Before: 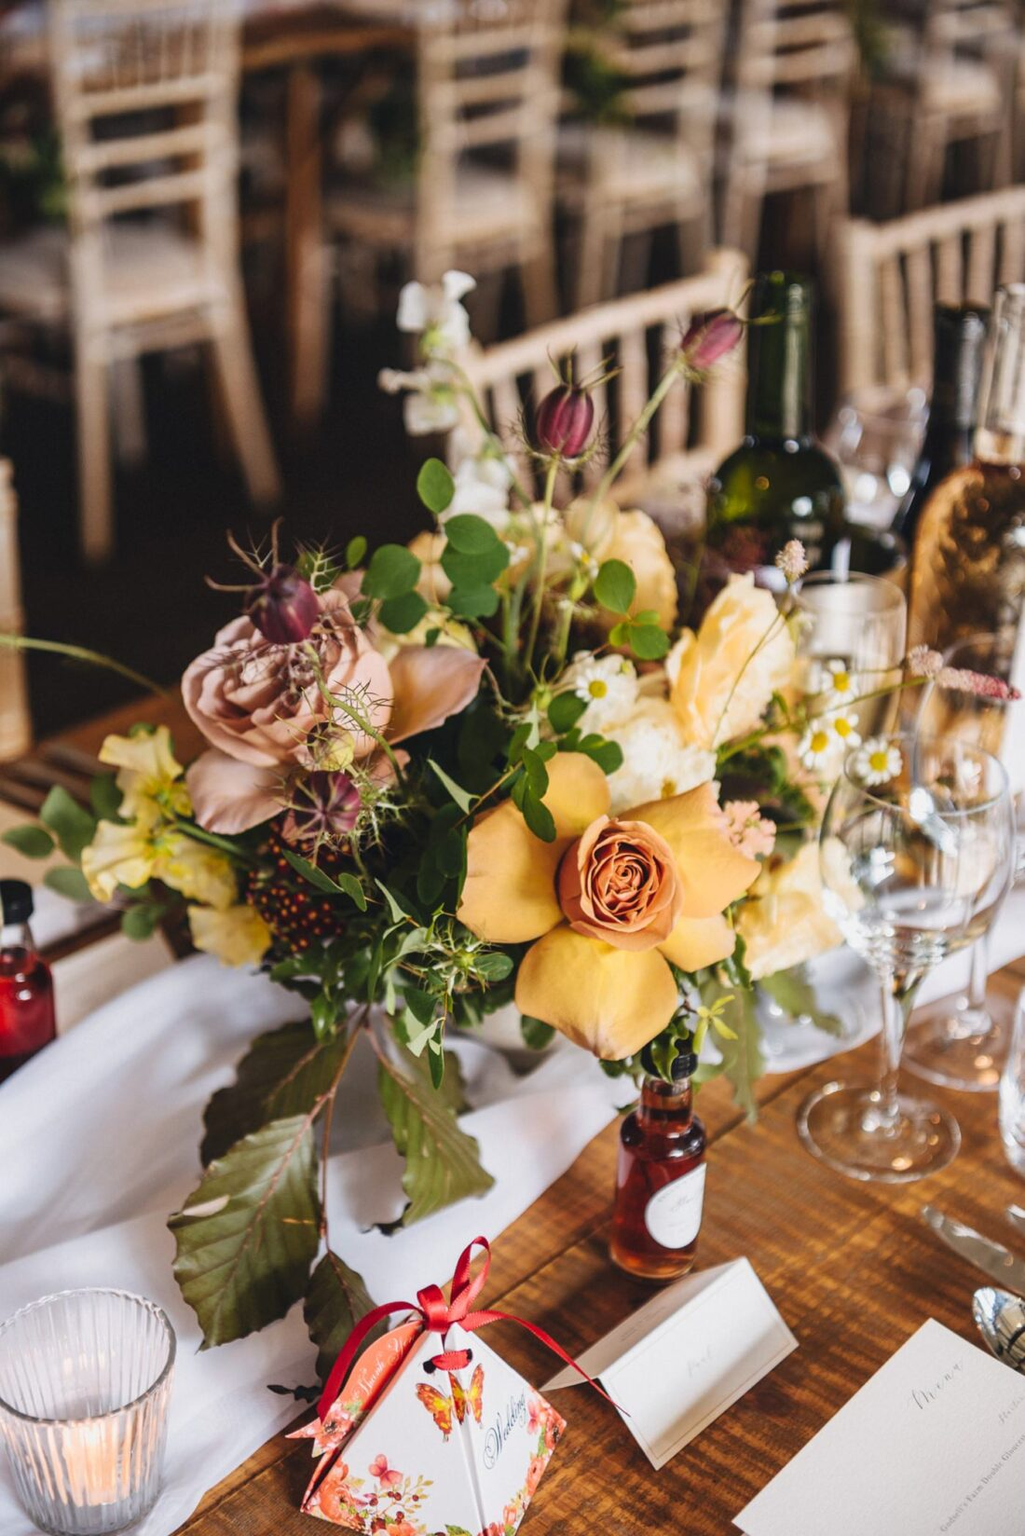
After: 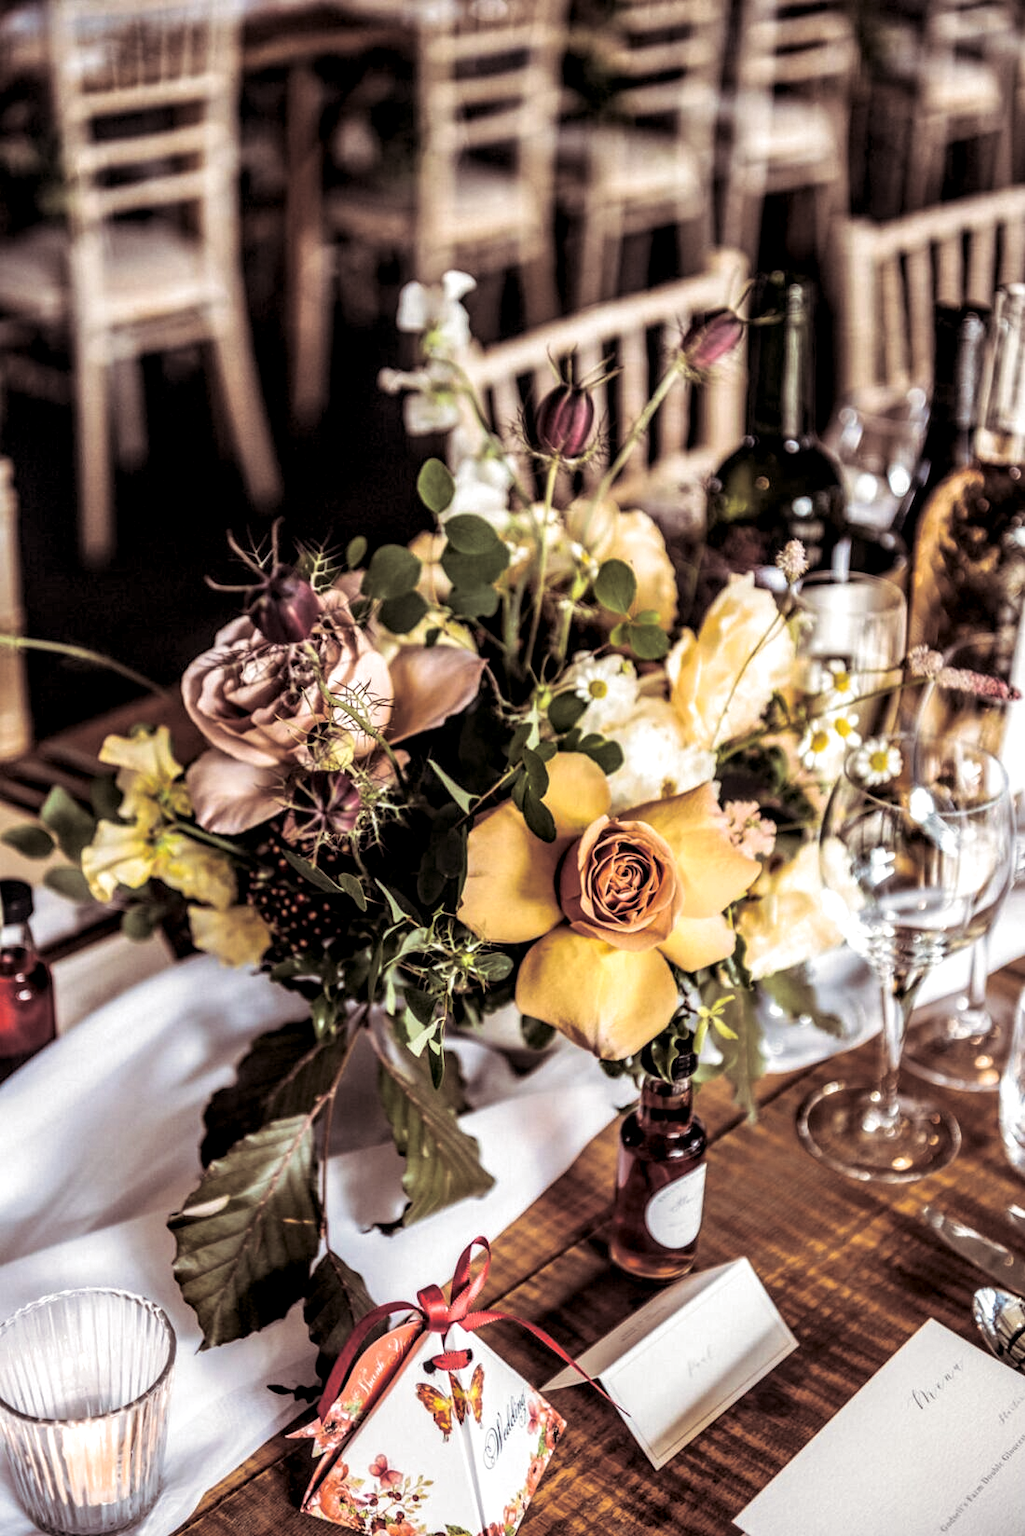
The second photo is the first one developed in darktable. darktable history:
local contrast: highlights 19%, detail 186%
split-toning: shadows › saturation 0.24, highlights › hue 54°, highlights › saturation 0.24
